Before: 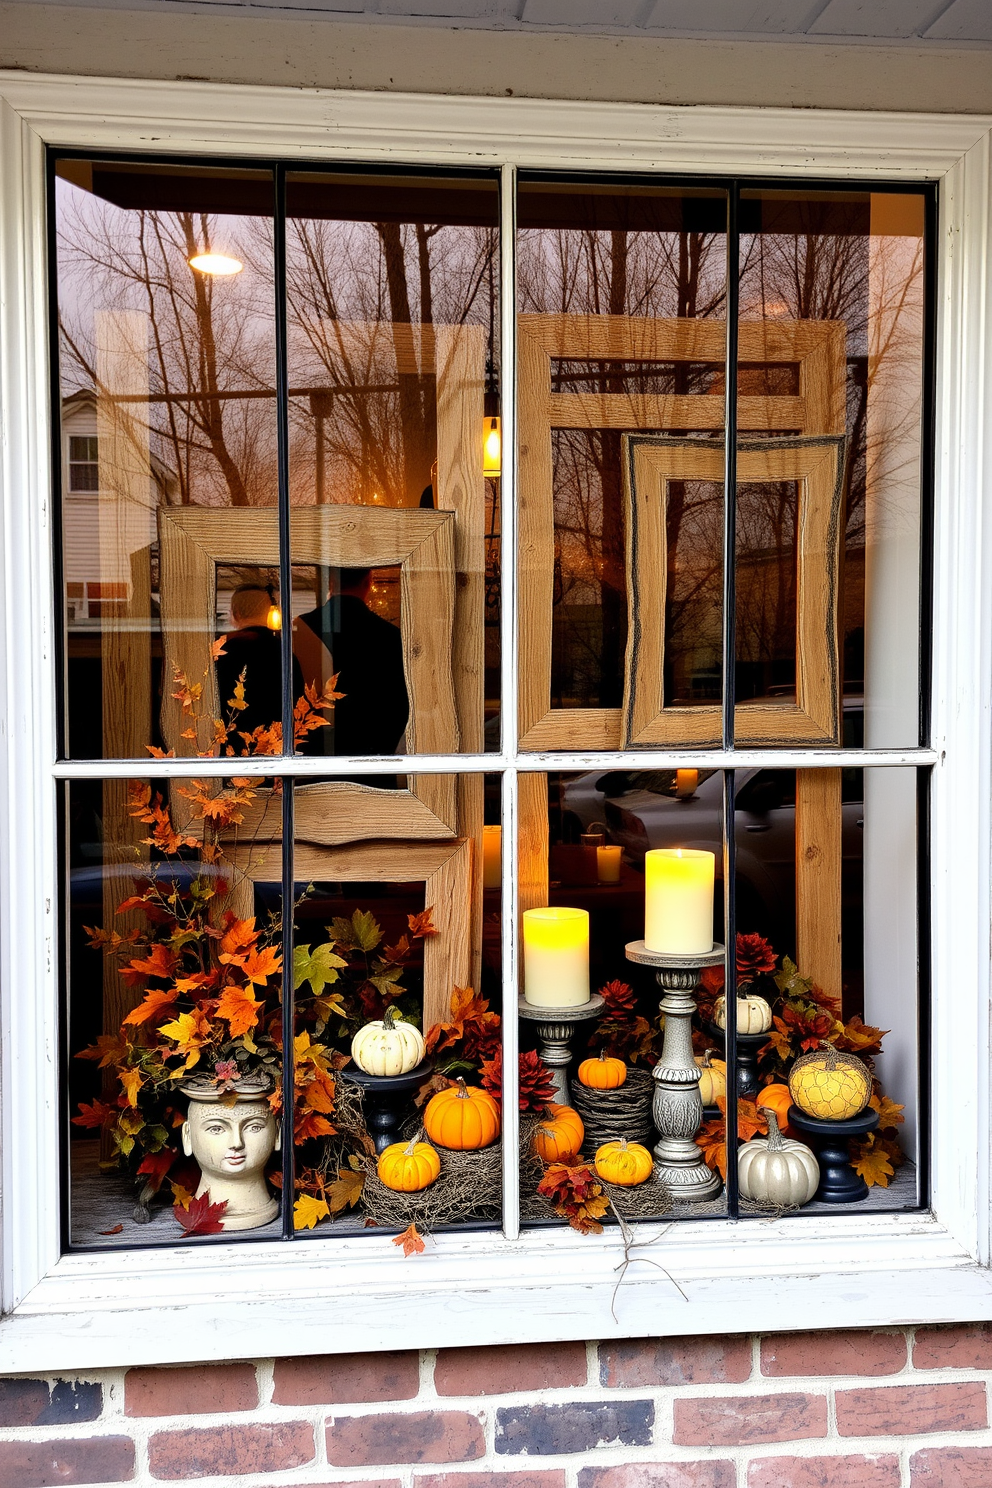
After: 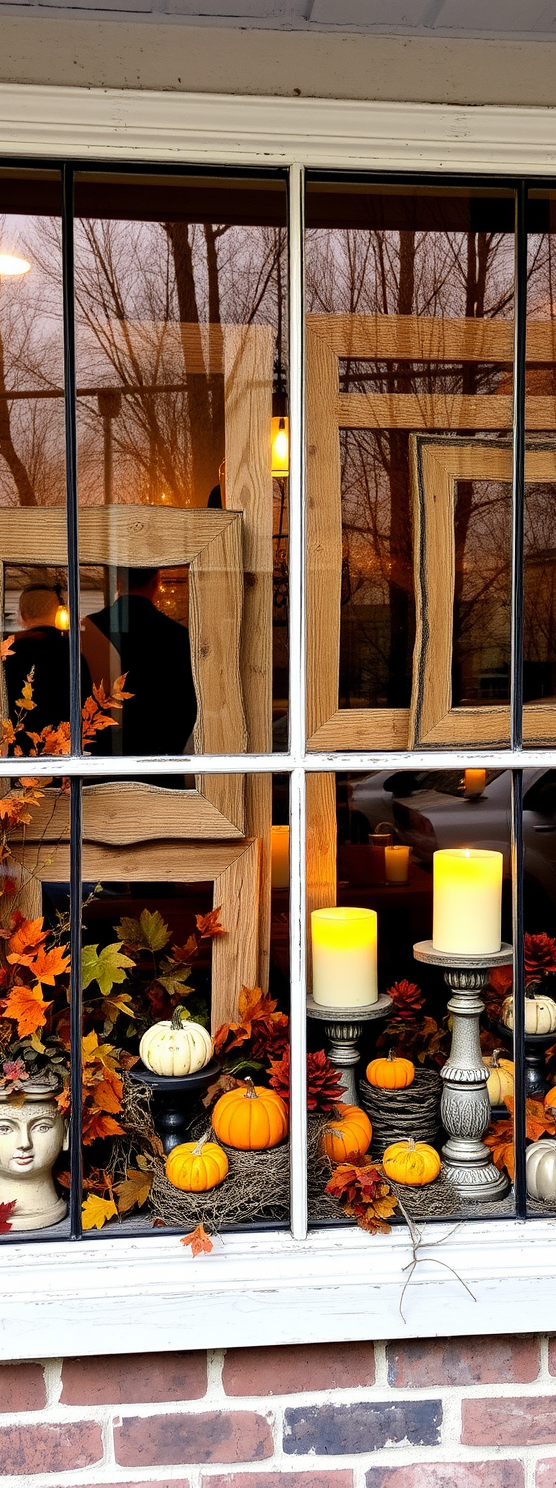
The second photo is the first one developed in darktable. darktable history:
crop: left 21.389%, right 22.528%
